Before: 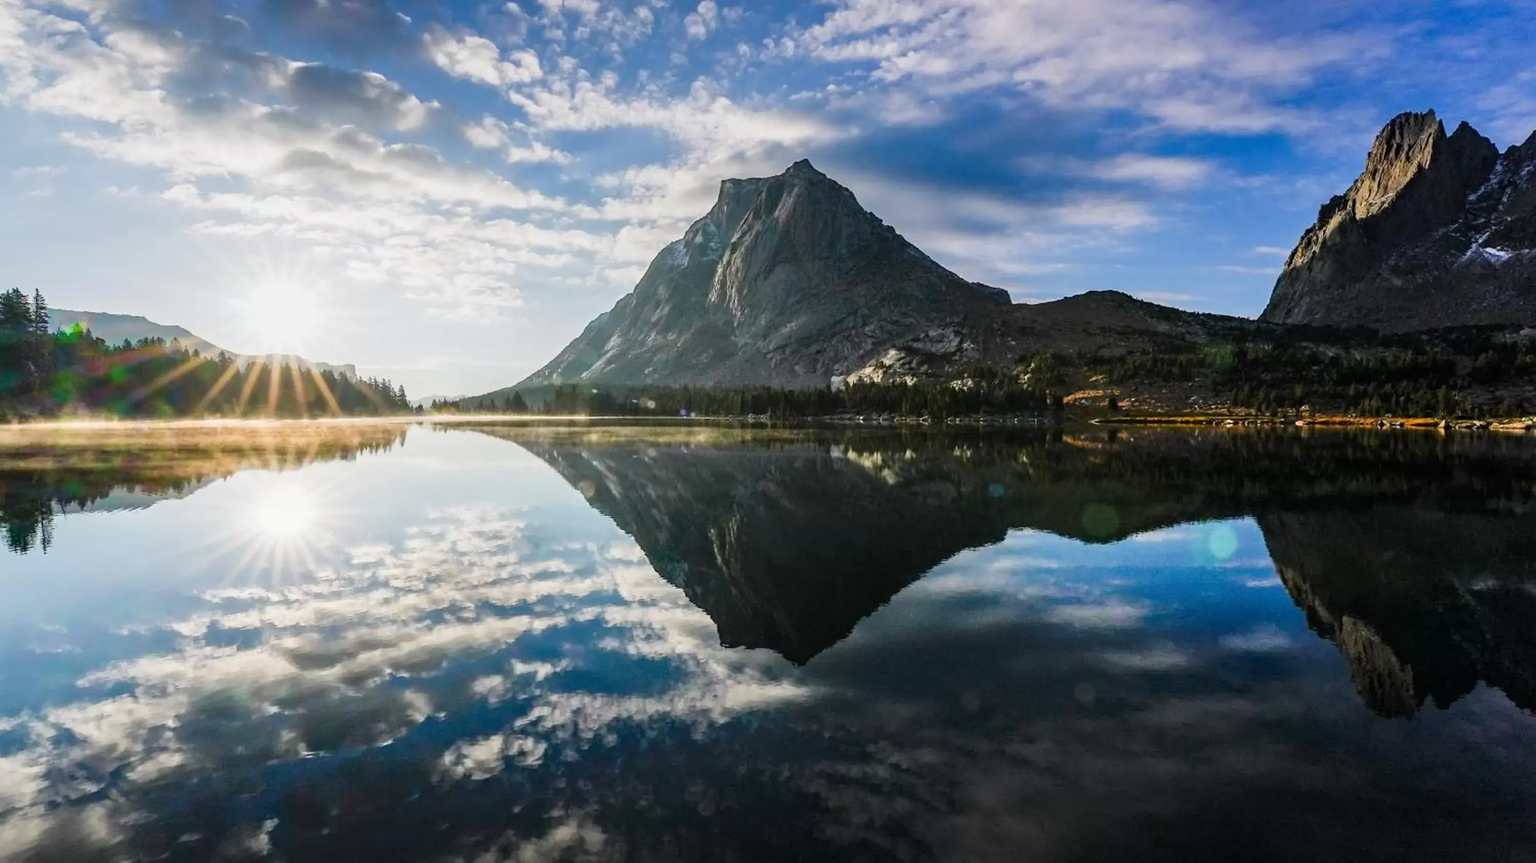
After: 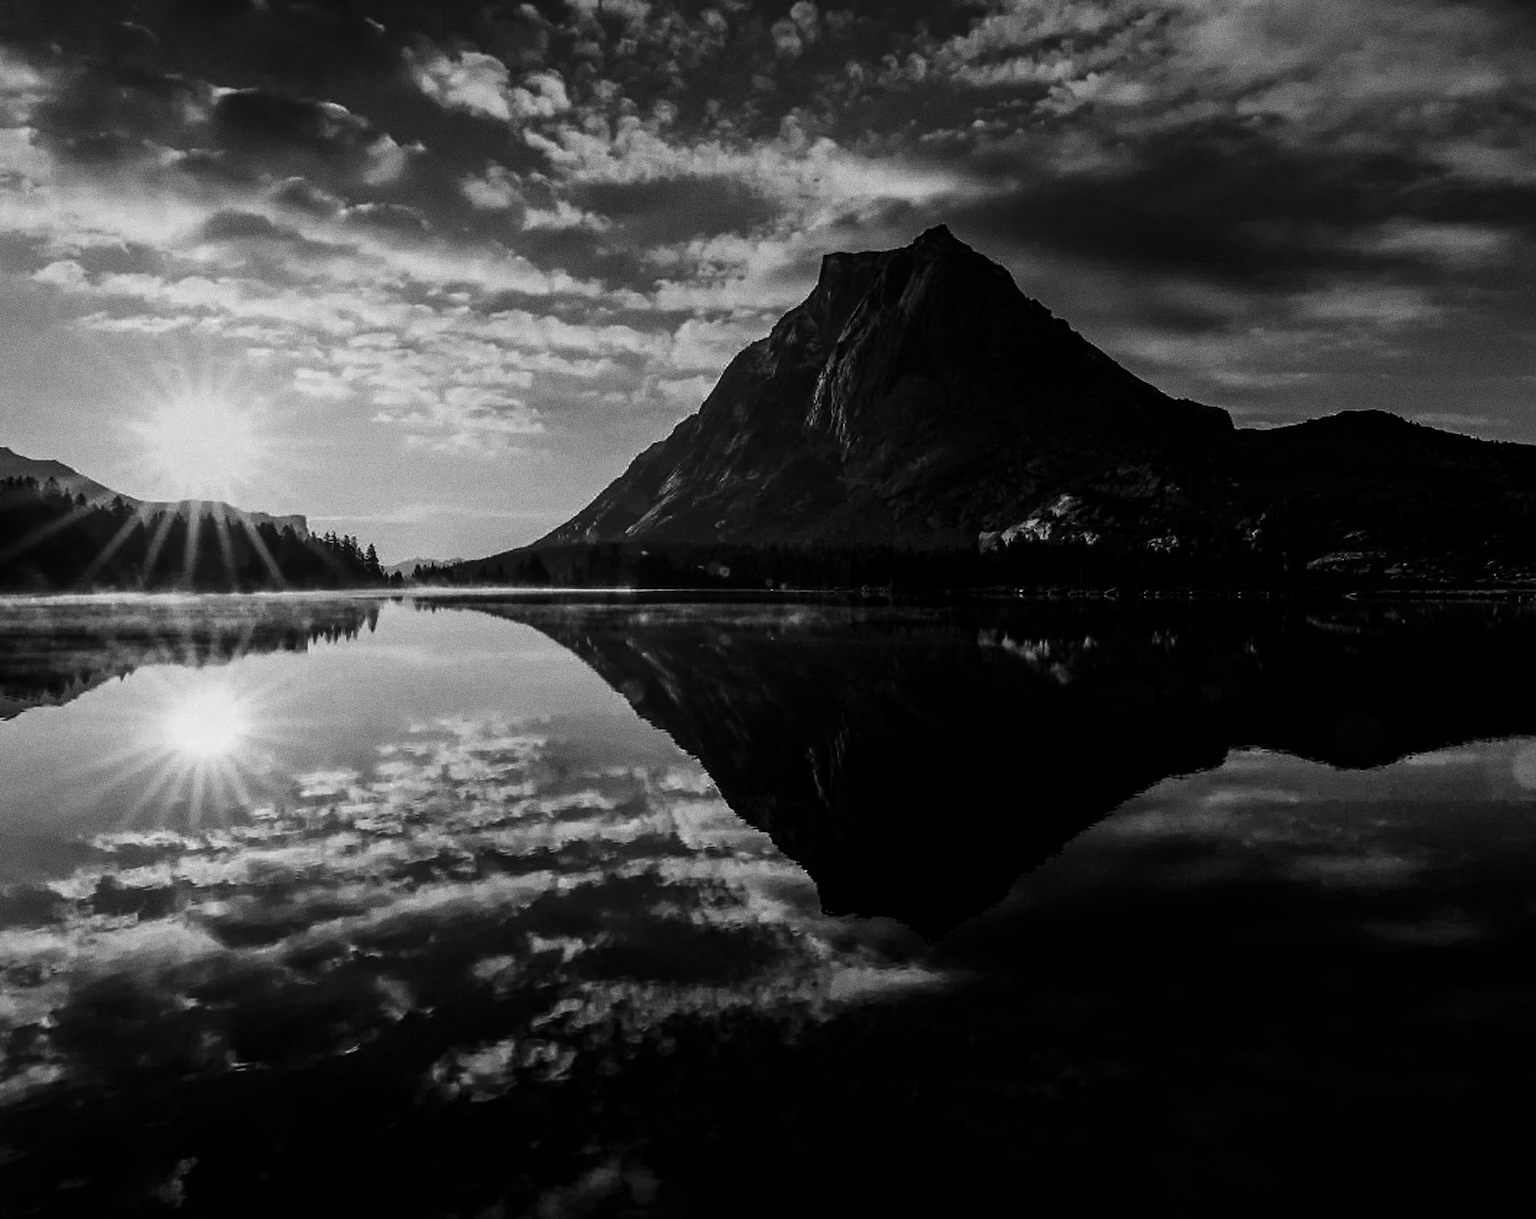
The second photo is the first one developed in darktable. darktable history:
color balance rgb: perceptual saturation grading › global saturation 20%, global vibrance 20%
white balance: red 0.983, blue 1.036
crop and rotate: left 9.061%, right 20.142%
contrast brightness saturation: contrast 0.02, brightness -1, saturation -1
grain: coarseness 0.09 ISO, strength 40%
